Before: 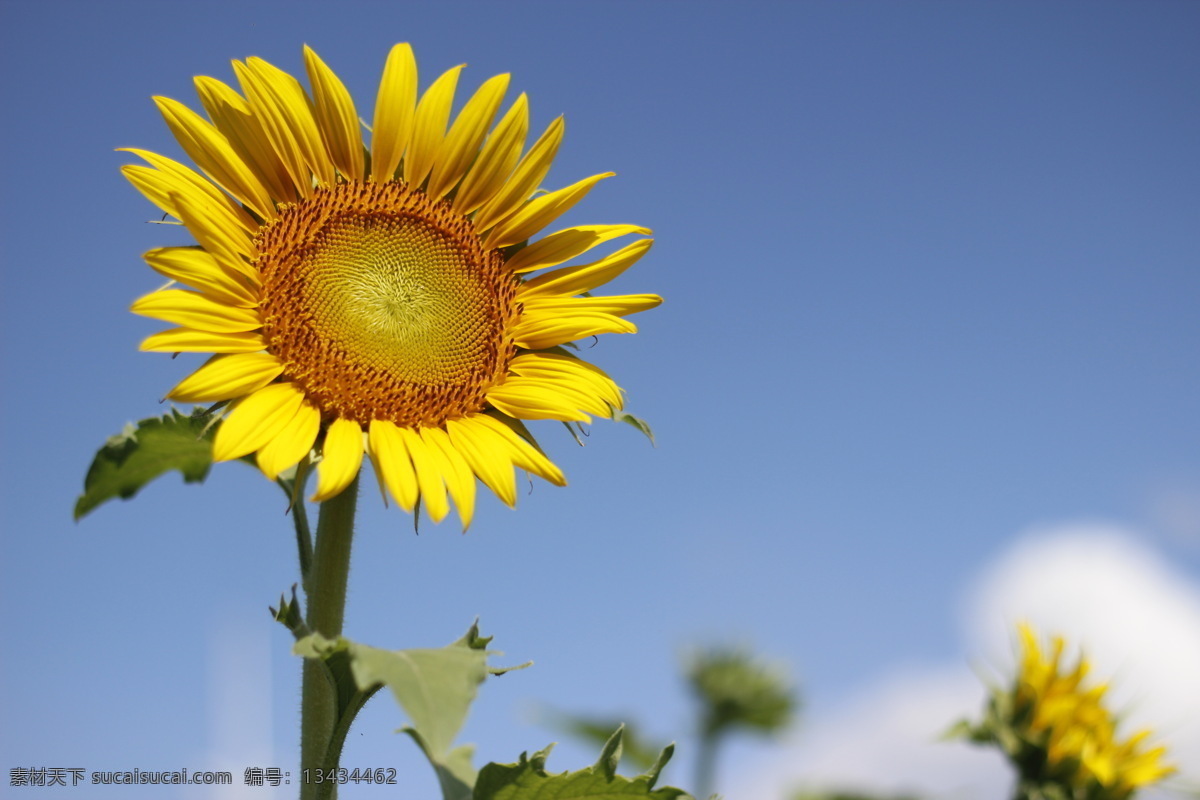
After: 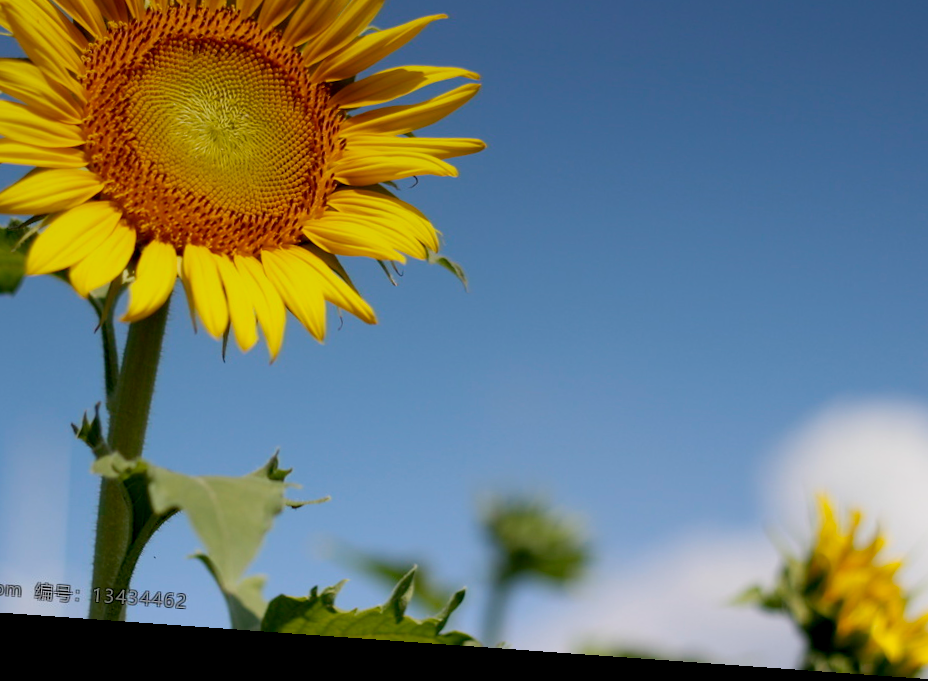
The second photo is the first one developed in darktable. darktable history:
rotate and perspective: rotation 4.1°, automatic cropping off
exposure: black level correction 0.009, exposure -0.159 EV, compensate highlight preservation false
crop: left 16.871%, top 22.857%, right 9.116%
graduated density: on, module defaults
